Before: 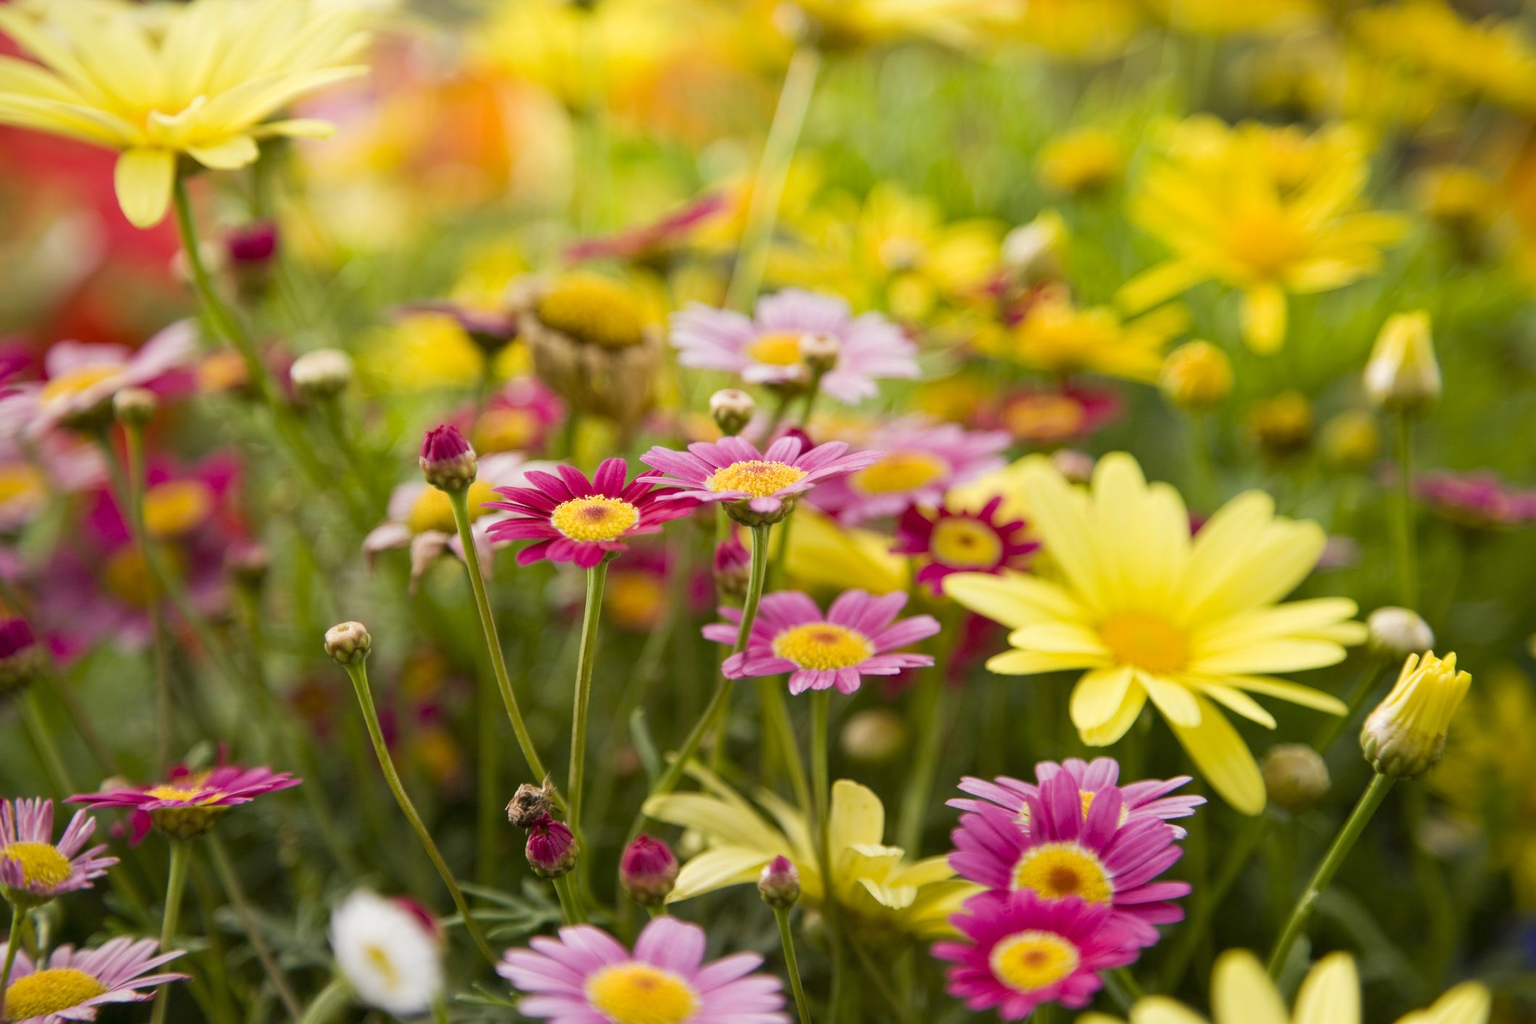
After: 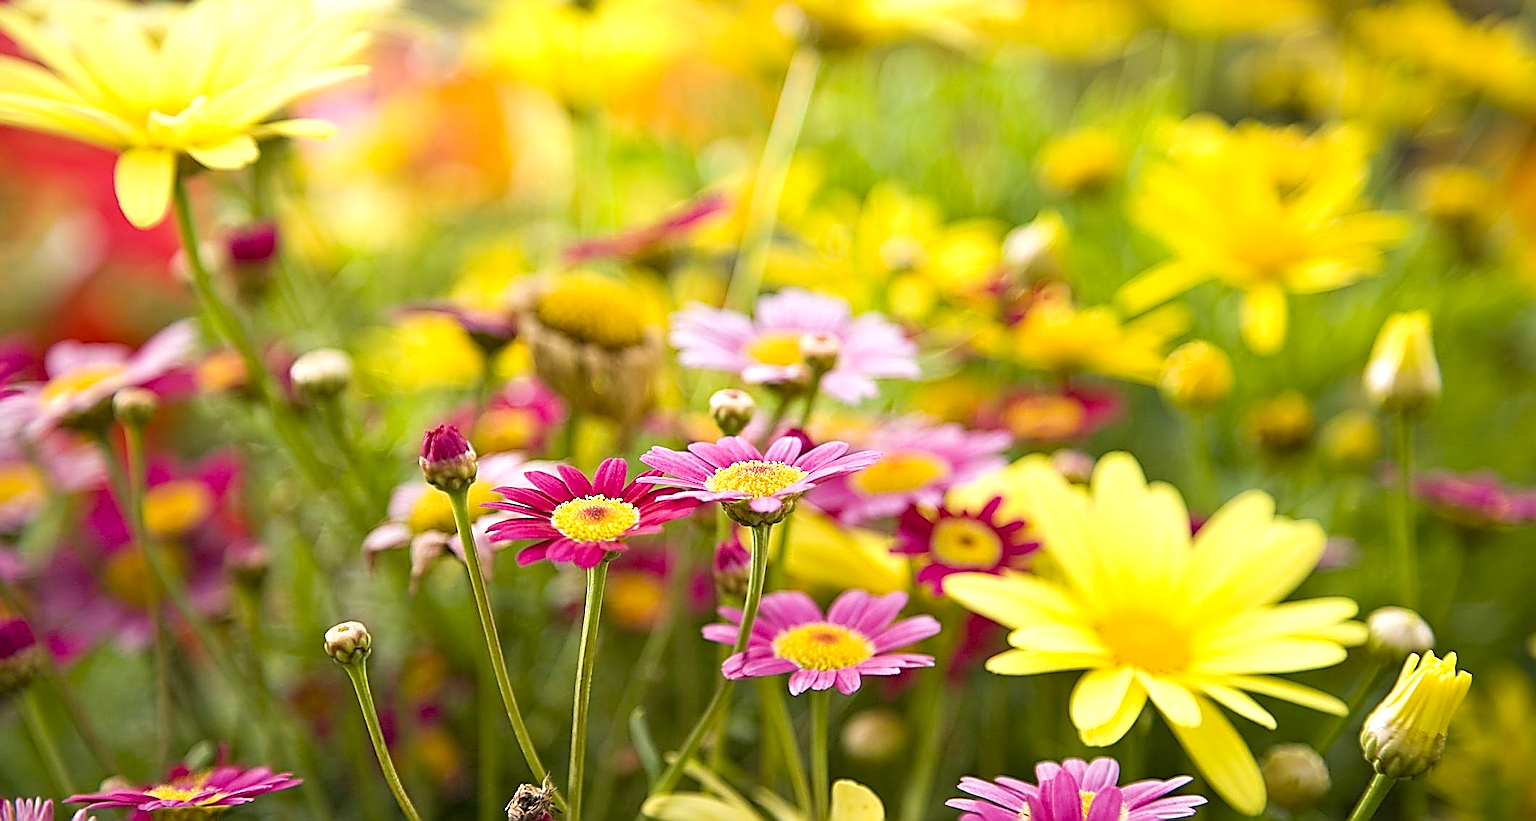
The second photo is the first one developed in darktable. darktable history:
haze removal: compatibility mode true, adaptive false
sharpen: amount 1.872
exposure: exposure 0.505 EV, compensate highlight preservation false
crop: bottom 19.701%
